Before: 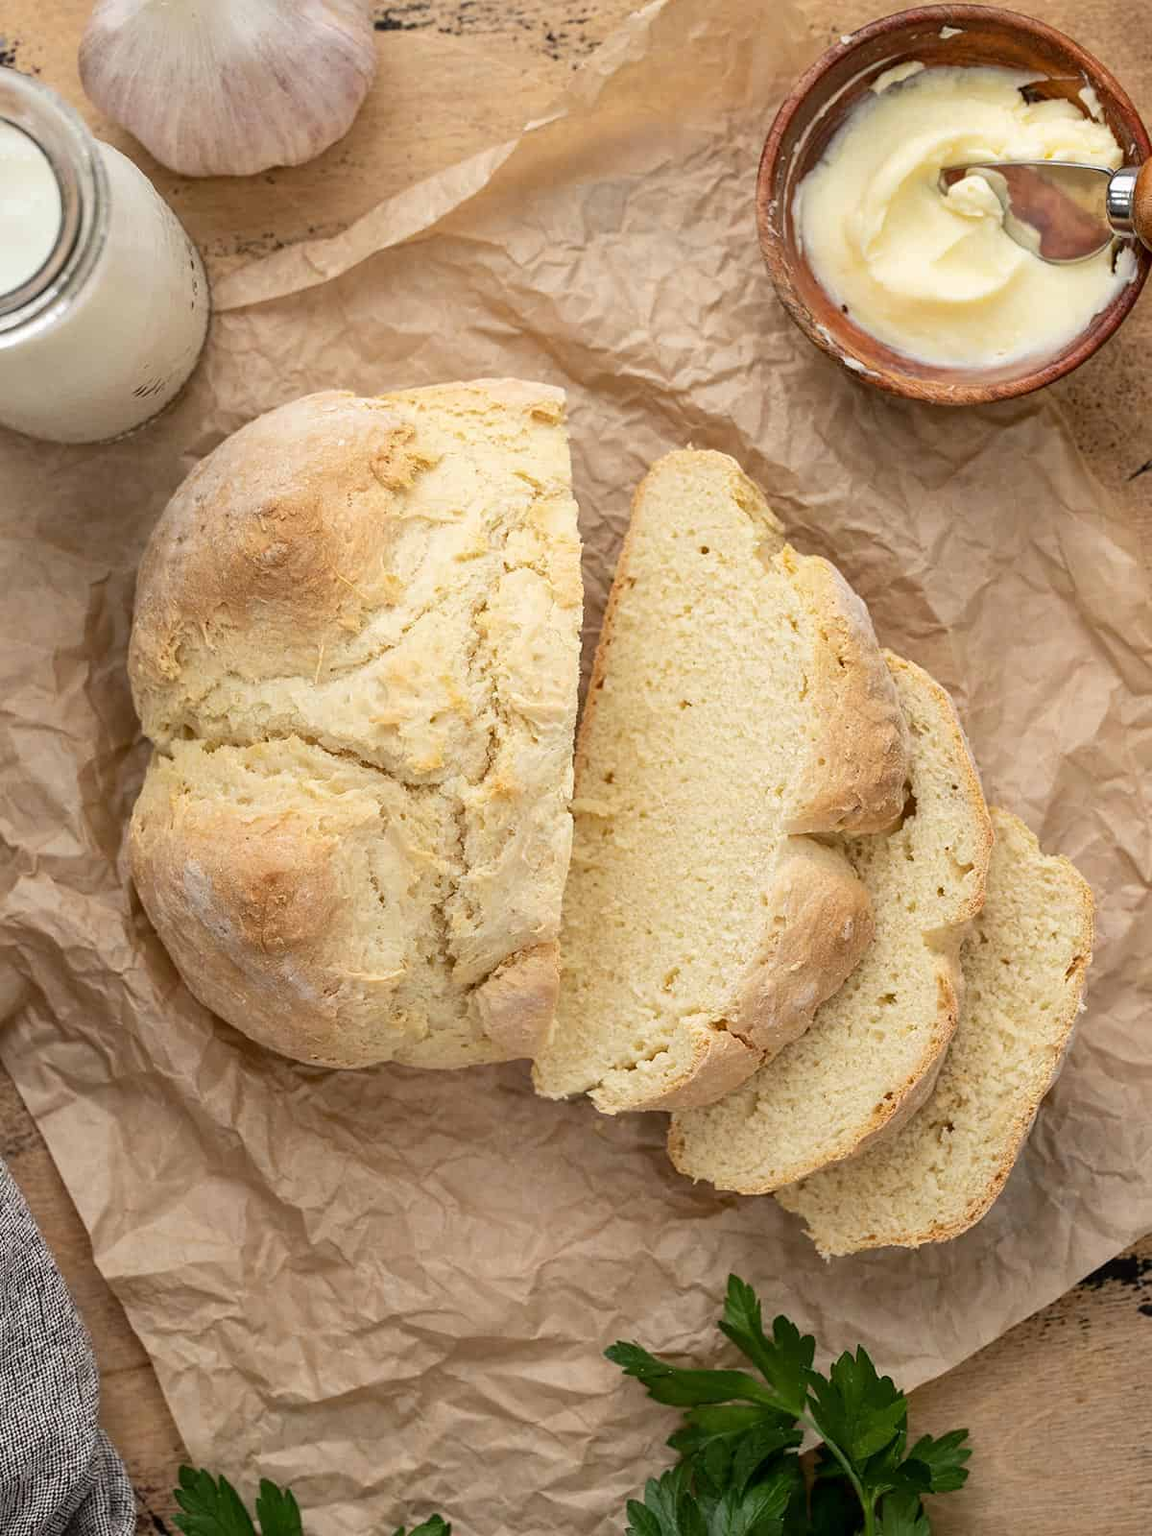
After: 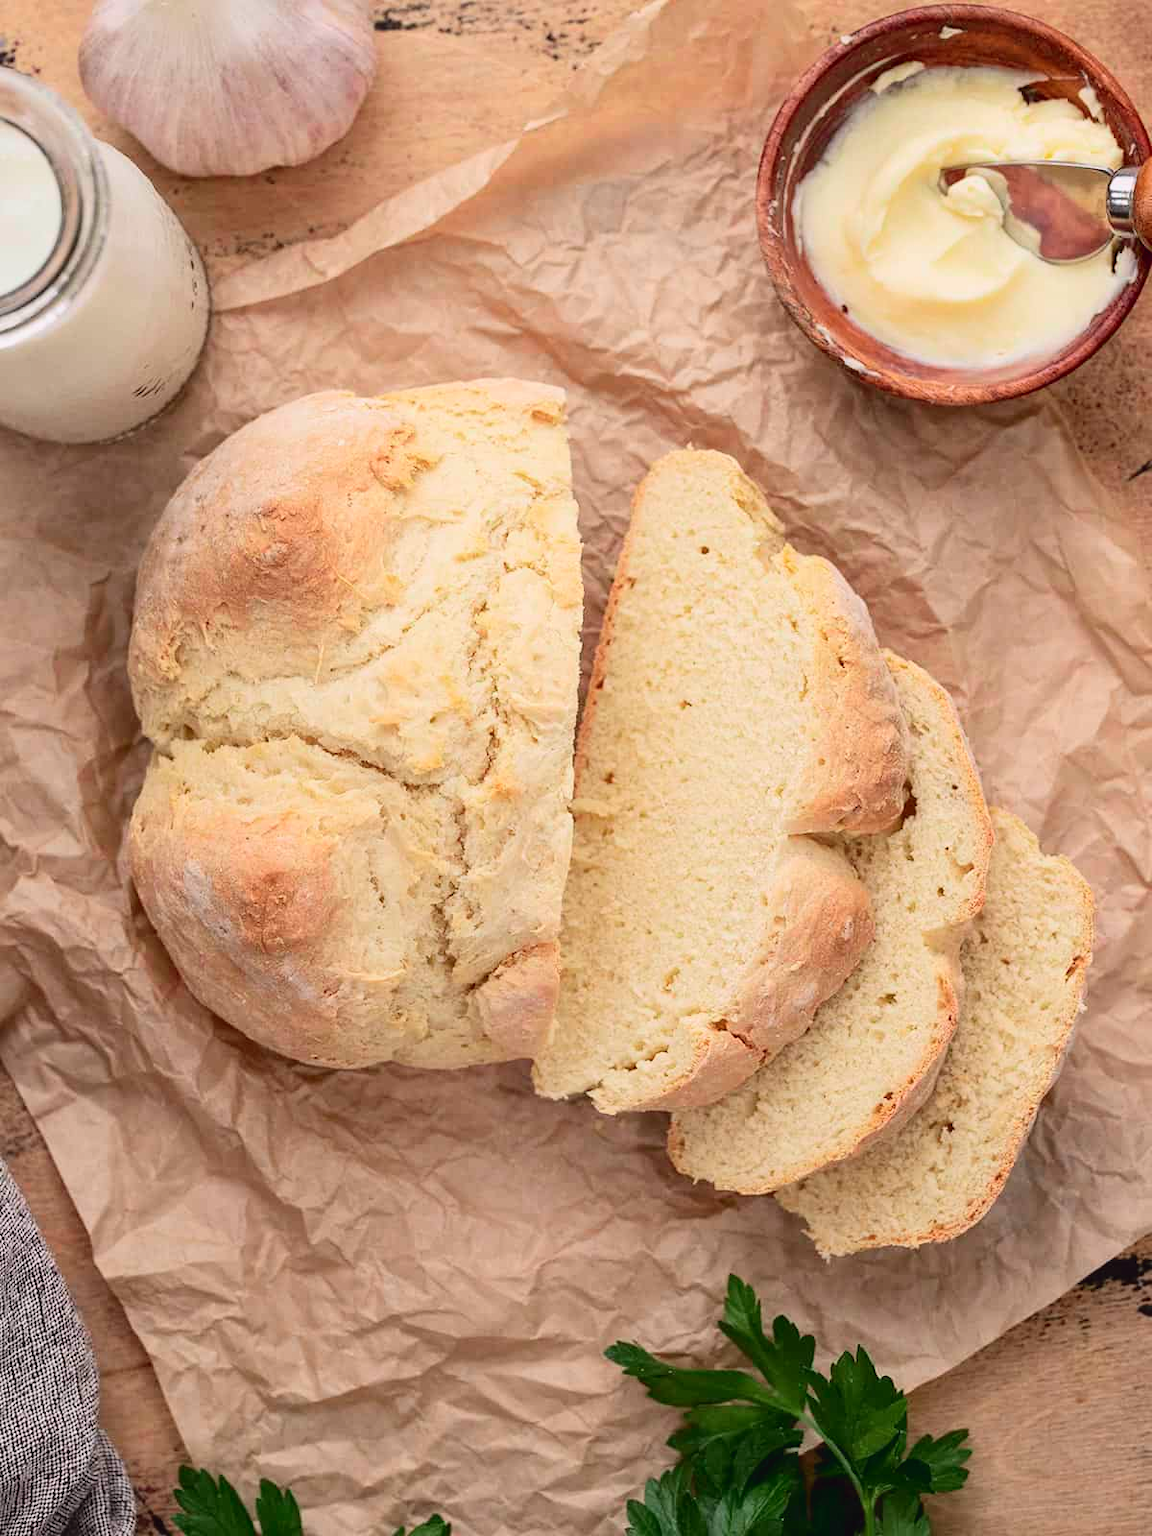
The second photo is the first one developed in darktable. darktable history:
tone curve: curves: ch0 [(0, 0.025) (0.15, 0.143) (0.452, 0.486) (0.751, 0.788) (1, 0.961)]; ch1 [(0, 0) (0.43, 0.408) (0.476, 0.469) (0.497, 0.507) (0.546, 0.571) (0.566, 0.607) (0.62, 0.657) (1, 1)]; ch2 [(0, 0) (0.386, 0.397) (0.505, 0.498) (0.547, 0.546) (0.579, 0.58) (1, 1)], color space Lab, independent channels, preserve colors none
